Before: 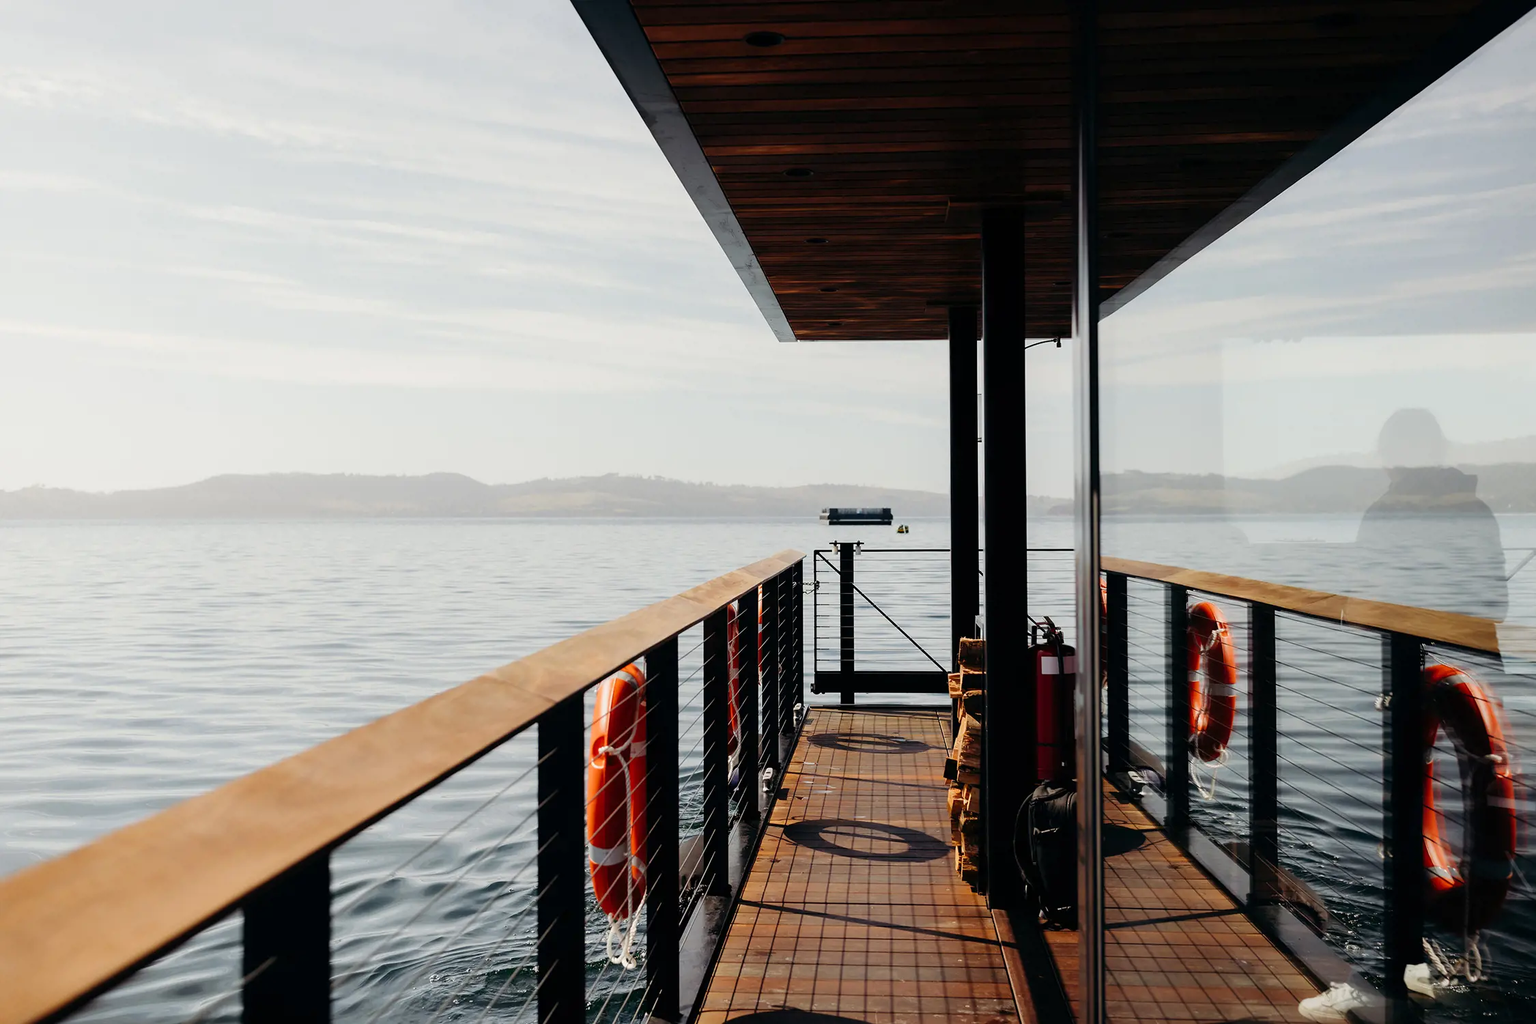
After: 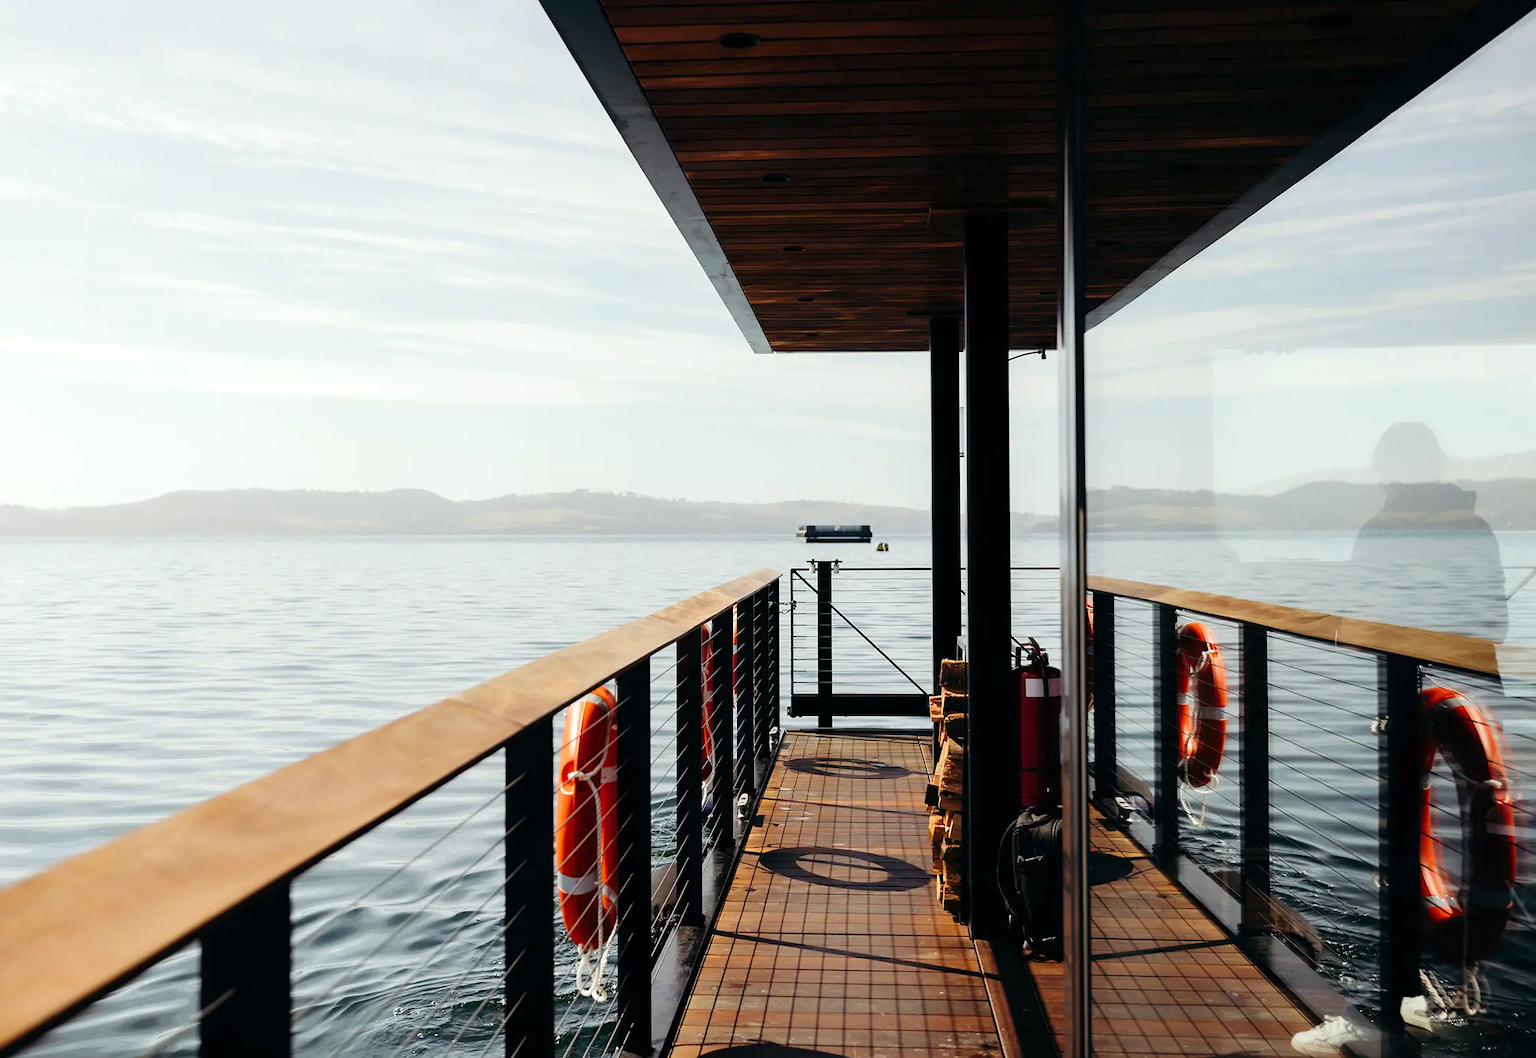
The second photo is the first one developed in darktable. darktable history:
exposure: exposure 0.29 EV, compensate highlight preservation false
white balance: red 0.978, blue 0.999
crop and rotate: left 3.238%
